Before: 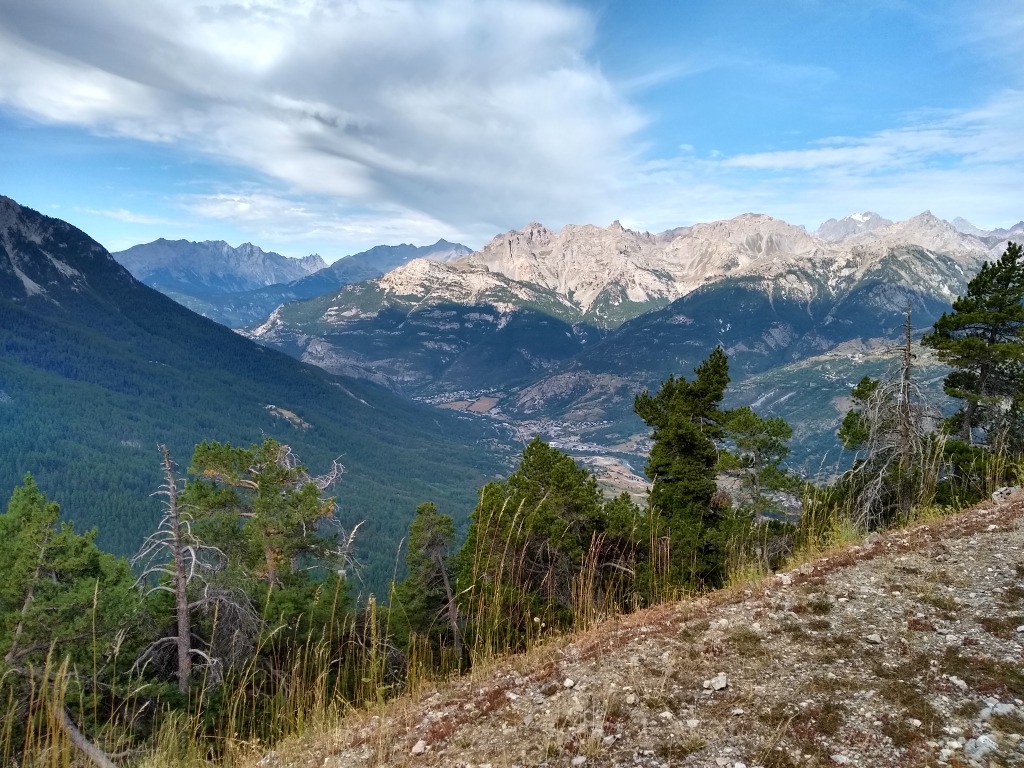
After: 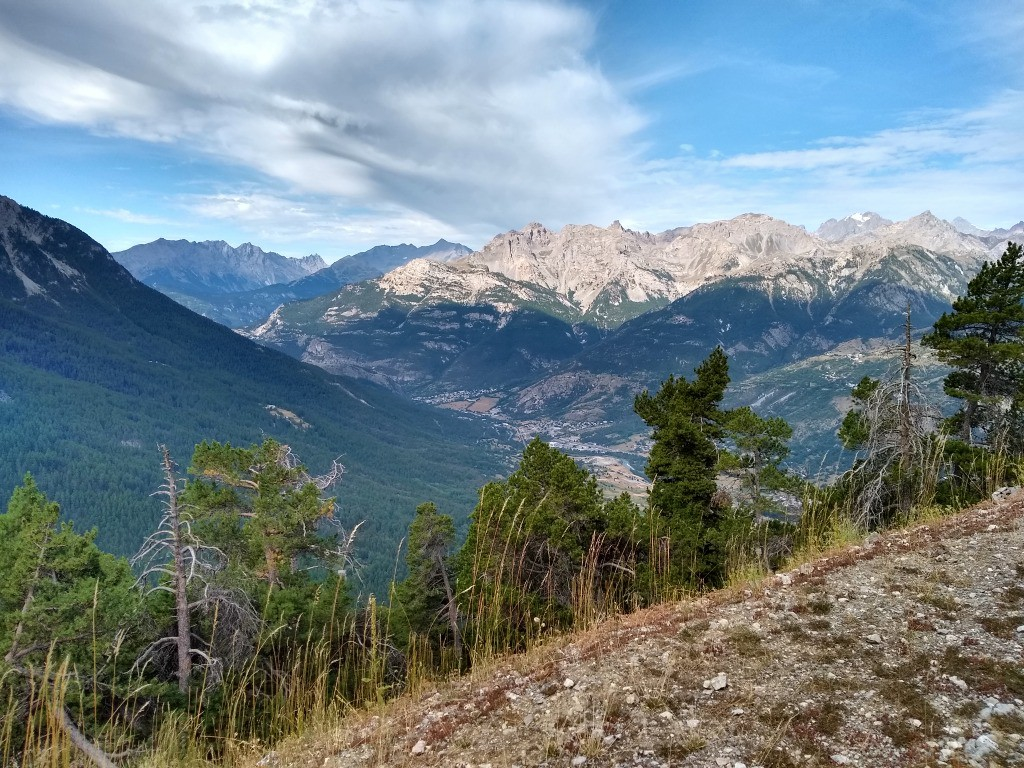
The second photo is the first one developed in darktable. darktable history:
shadows and highlights: shadows 52.35, highlights -28.69, soften with gaussian
